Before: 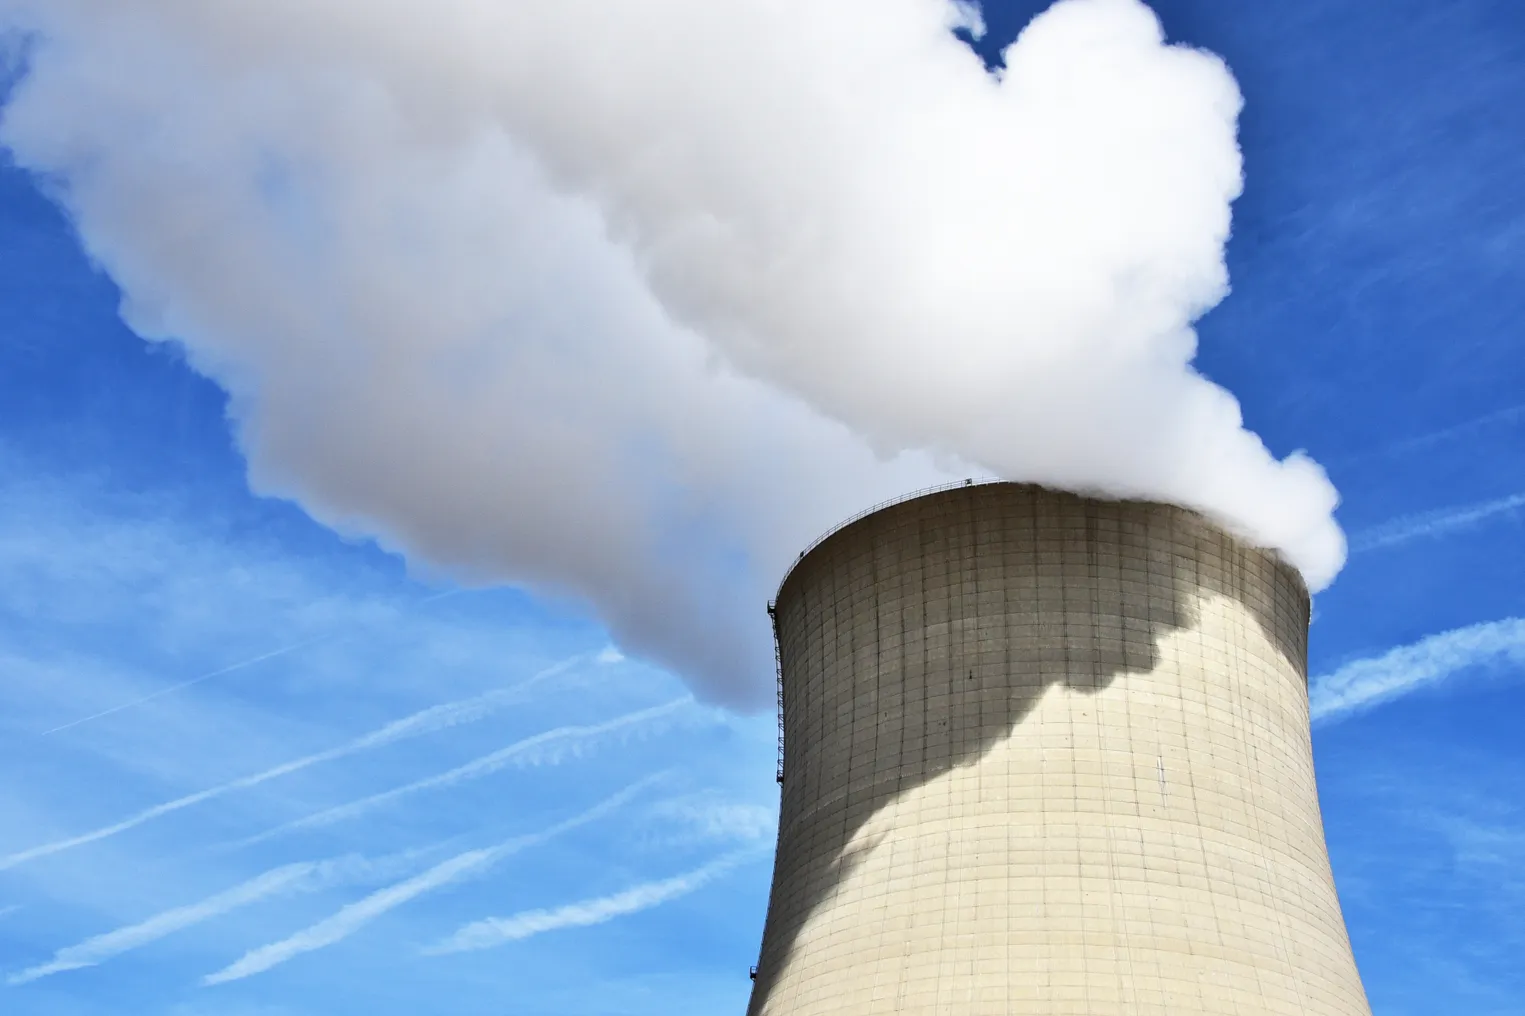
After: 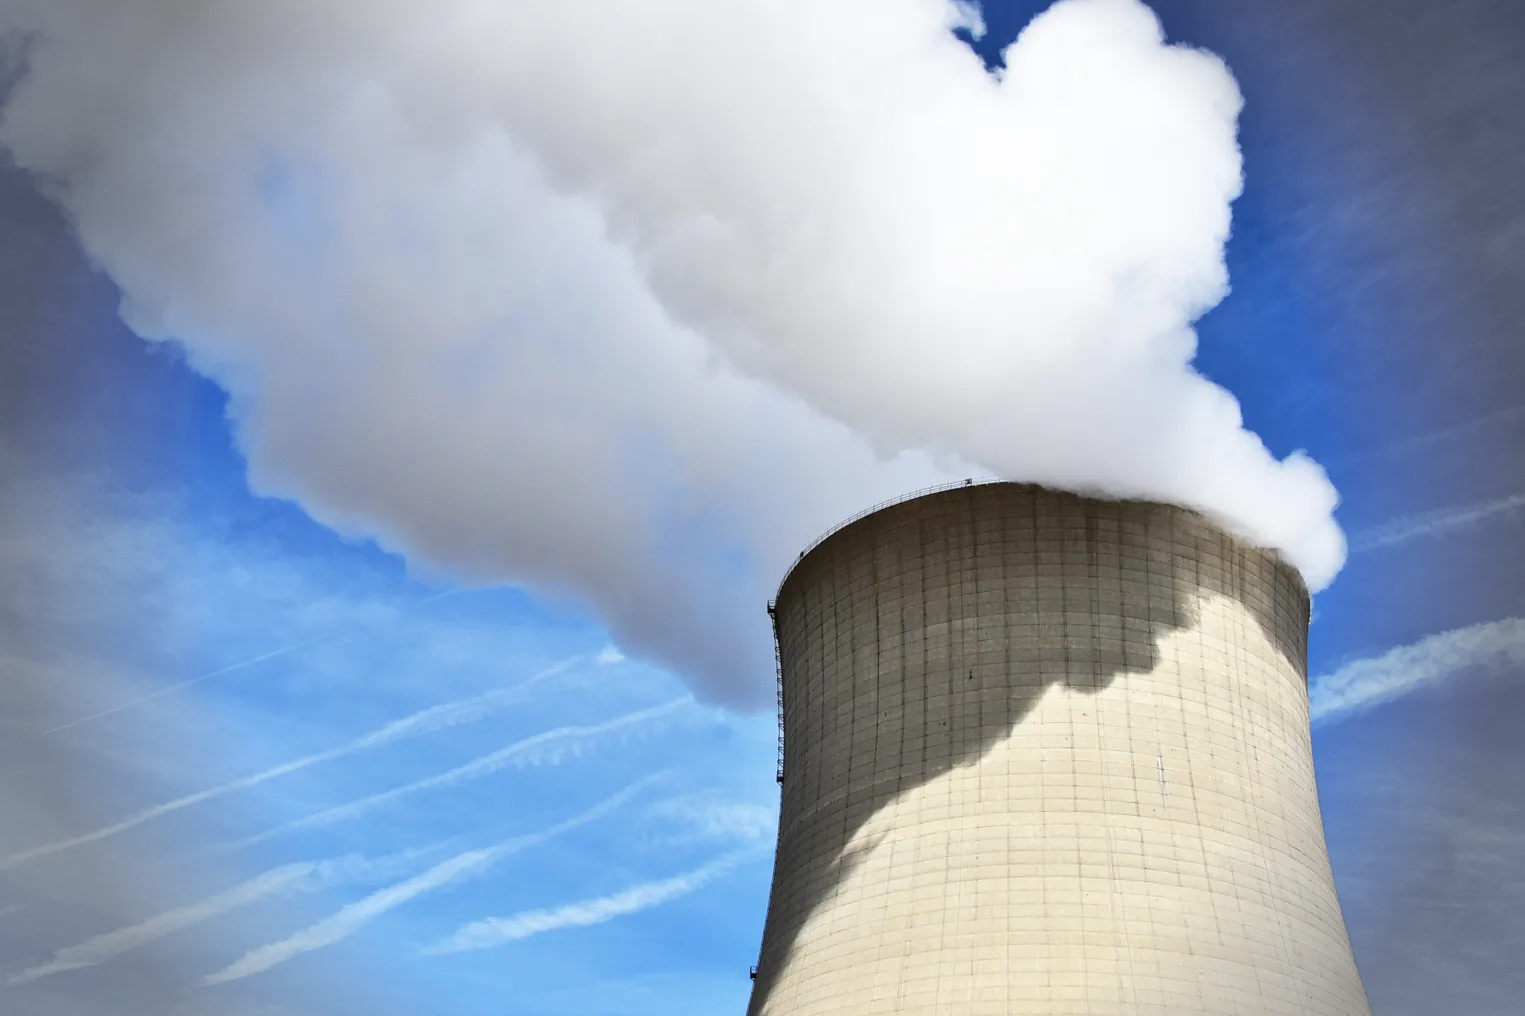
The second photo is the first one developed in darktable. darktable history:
vignetting: fall-off start 75.76%, fall-off radius 26.77%, saturation -0.659, width/height ratio 0.97
